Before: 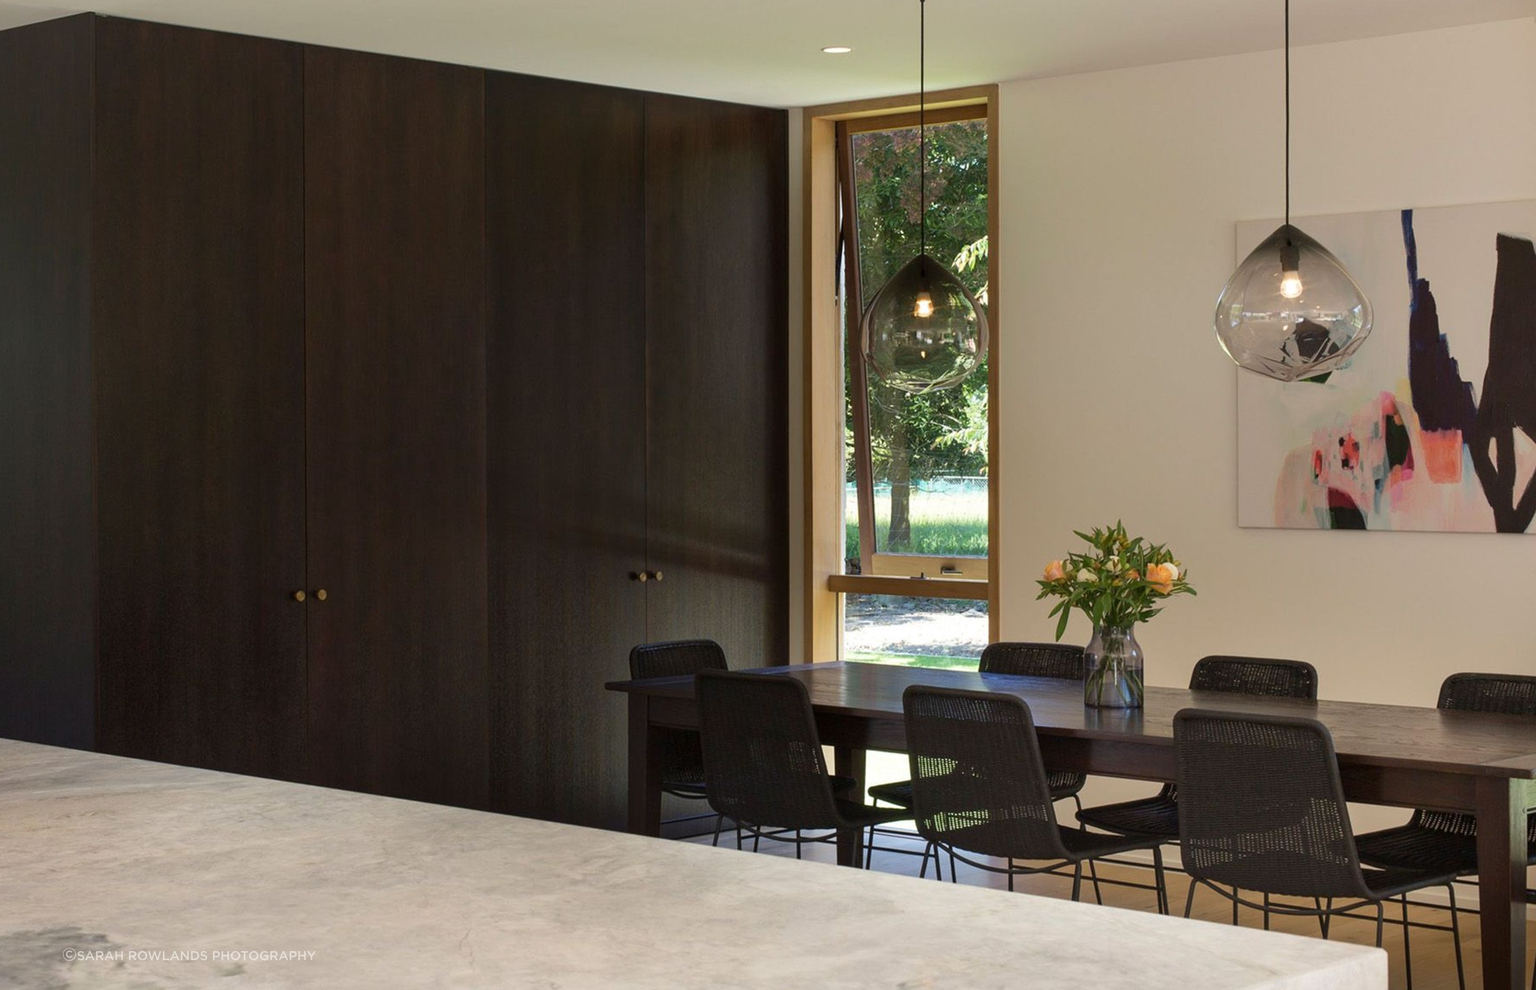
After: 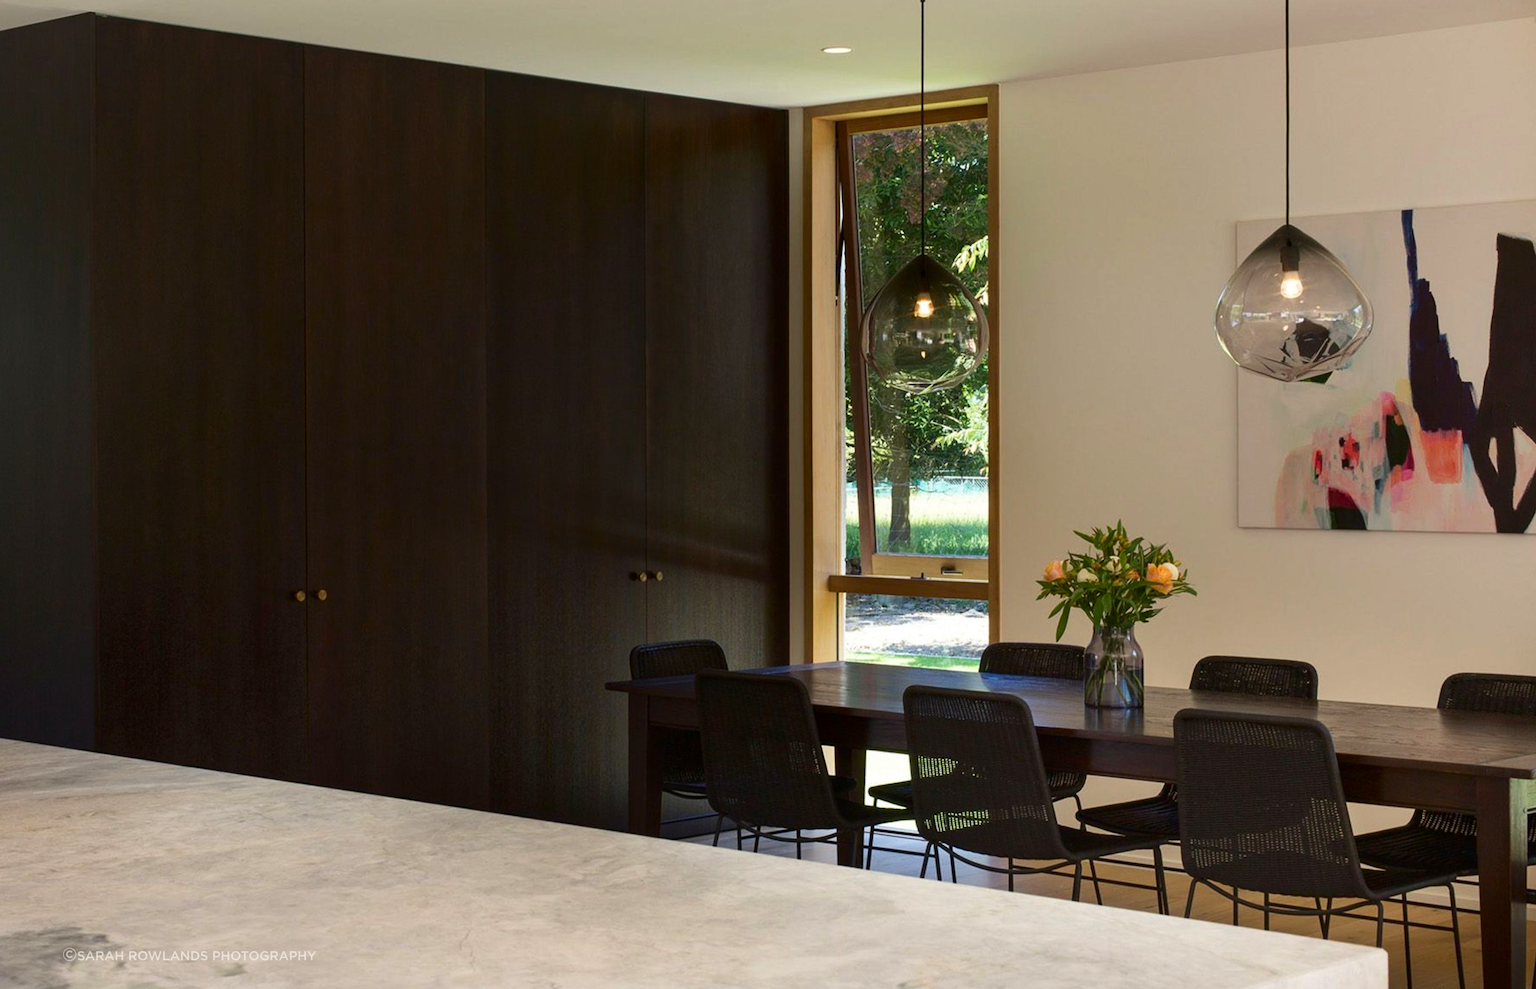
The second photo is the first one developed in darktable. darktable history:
contrast brightness saturation: contrast 0.126, brightness -0.048, saturation 0.164
